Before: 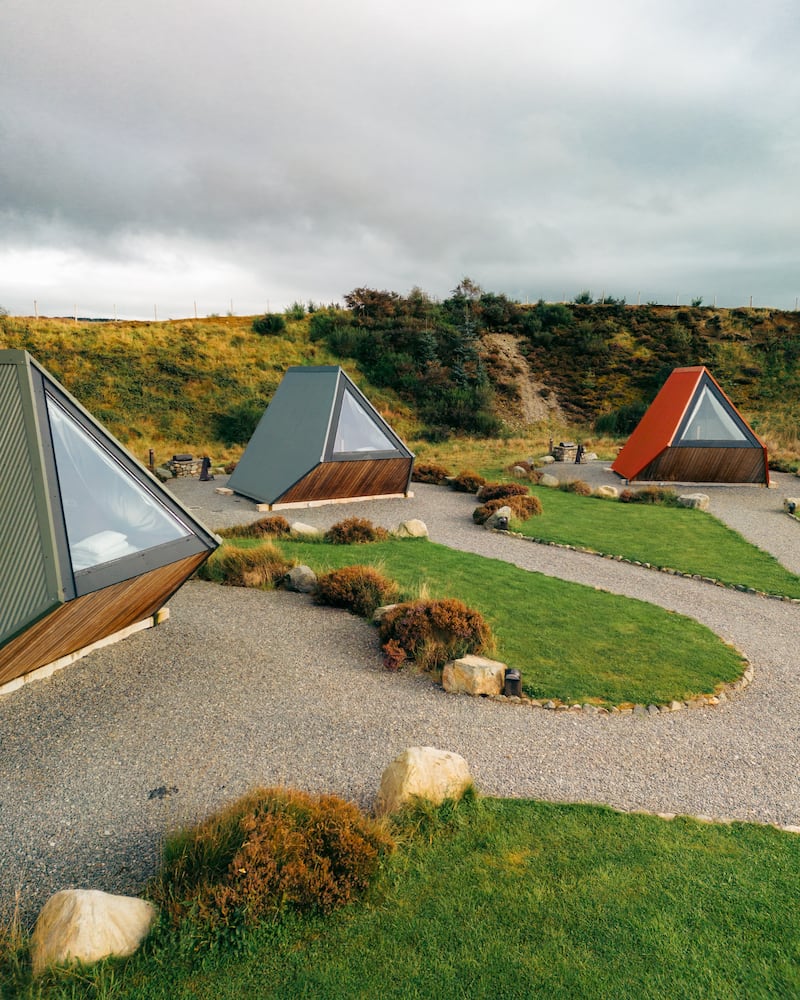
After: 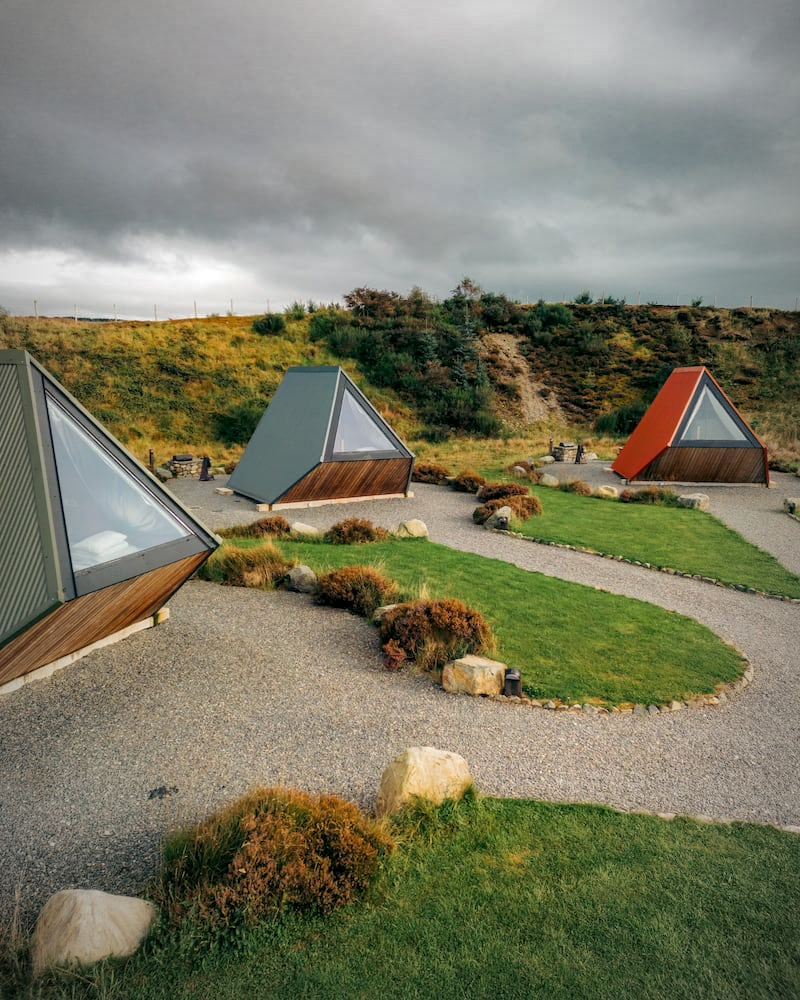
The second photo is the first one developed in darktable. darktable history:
shadows and highlights: shadows 40.01, highlights -60
vignetting: fall-off start 67.33%, fall-off radius 68.03%, automatic ratio true
local contrast: on, module defaults
